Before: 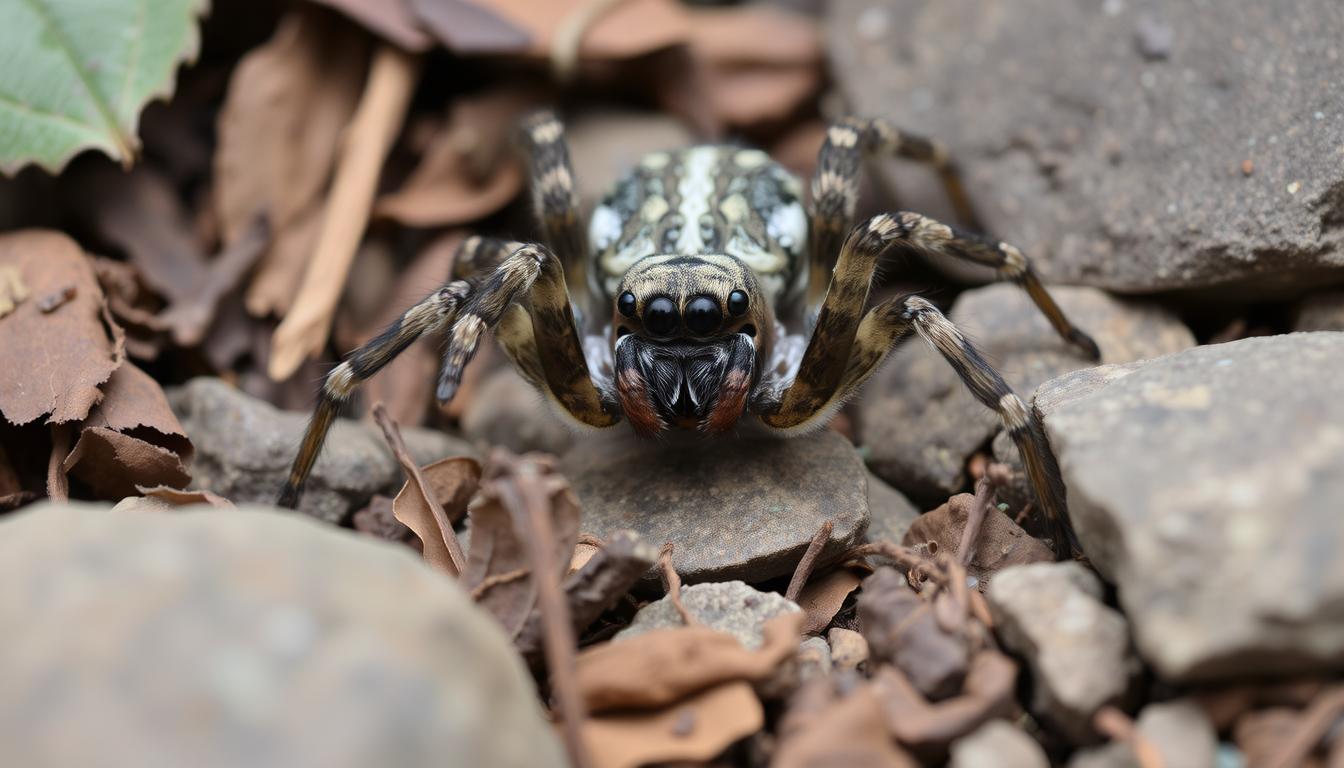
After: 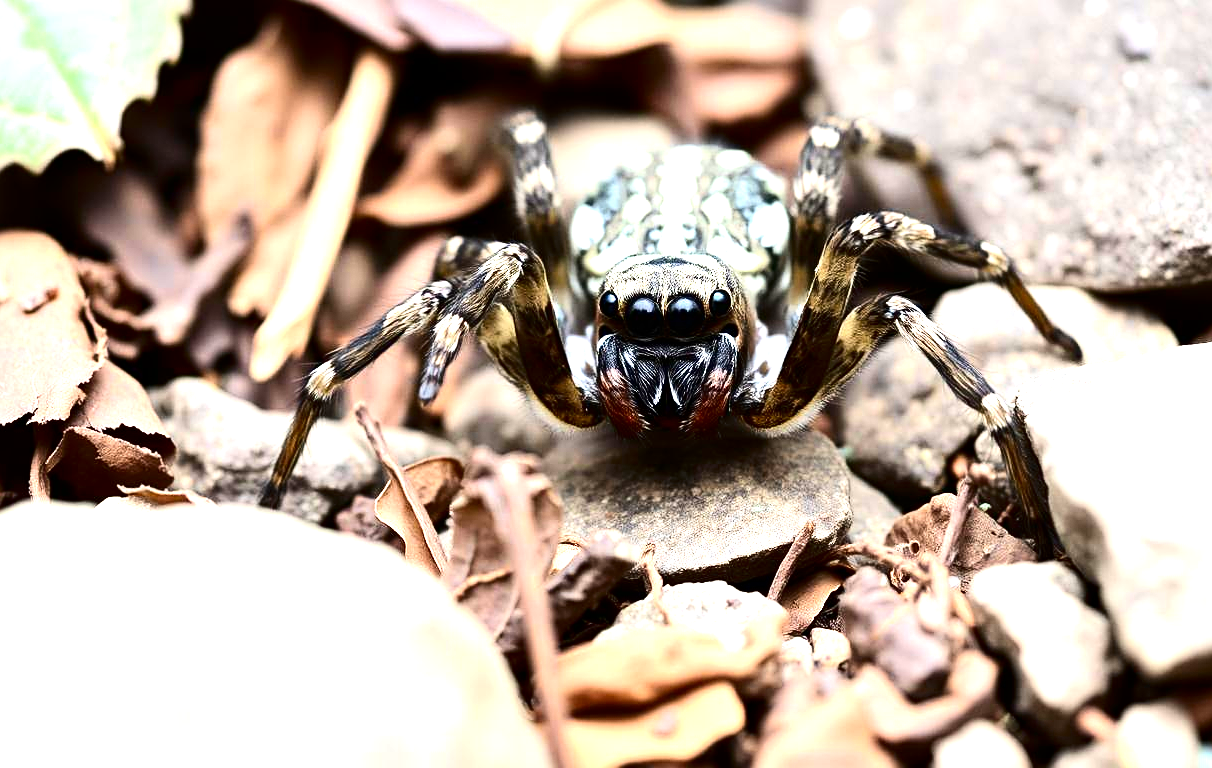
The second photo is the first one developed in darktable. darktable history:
contrast brightness saturation: contrast 0.222, brightness -0.184, saturation 0.23
exposure: black level correction 0, exposure 0.948 EV, compensate highlight preservation false
crop and rotate: left 1.404%, right 8.369%
tone equalizer: -8 EV -0.766 EV, -7 EV -0.737 EV, -6 EV -0.611 EV, -5 EV -0.376 EV, -3 EV 0.368 EV, -2 EV 0.6 EV, -1 EV 0.691 EV, +0 EV 0.74 EV
sharpen: on, module defaults
